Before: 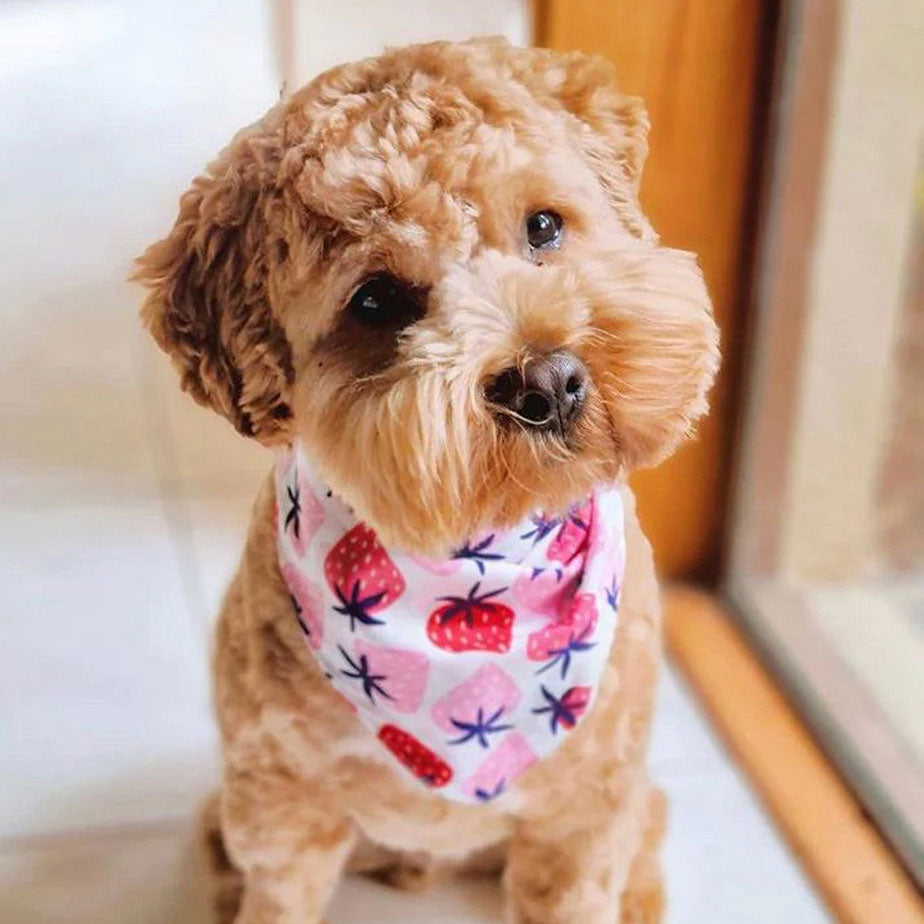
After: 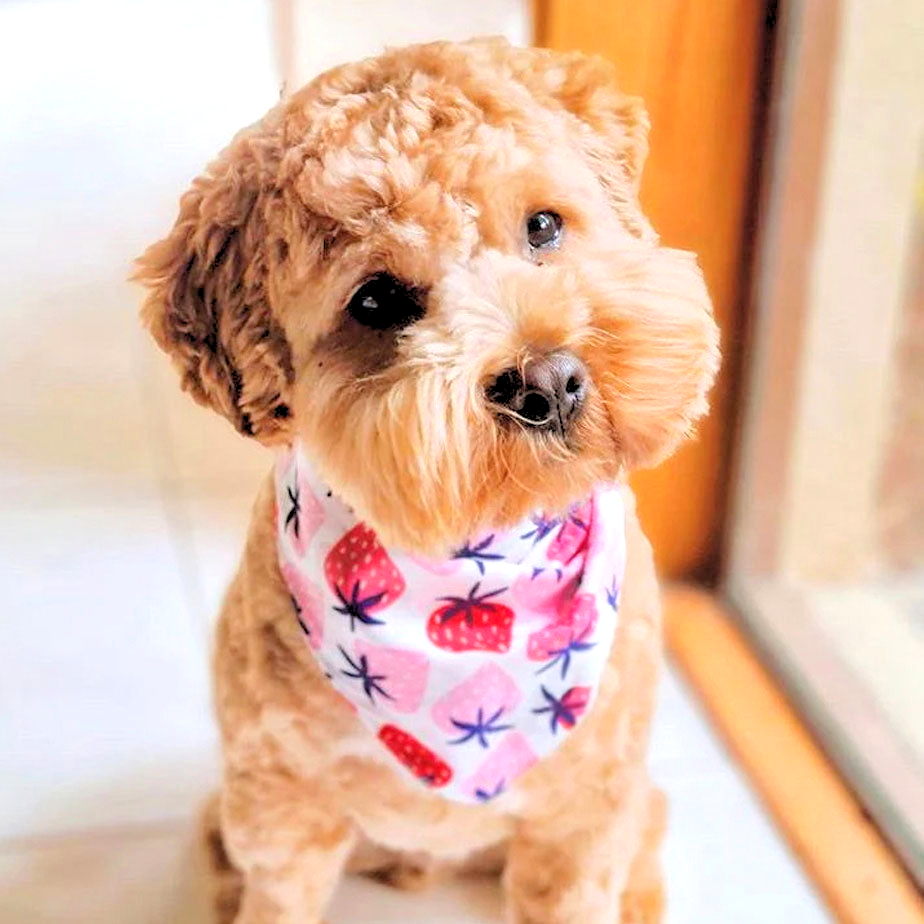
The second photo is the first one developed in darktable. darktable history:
rgb levels: preserve colors sum RGB, levels [[0.038, 0.433, 0.934], [0, 0.5, 1], [0, 0.5, 1]]
exposure: exposure 0.657 EV, compensate highlight preservation false
